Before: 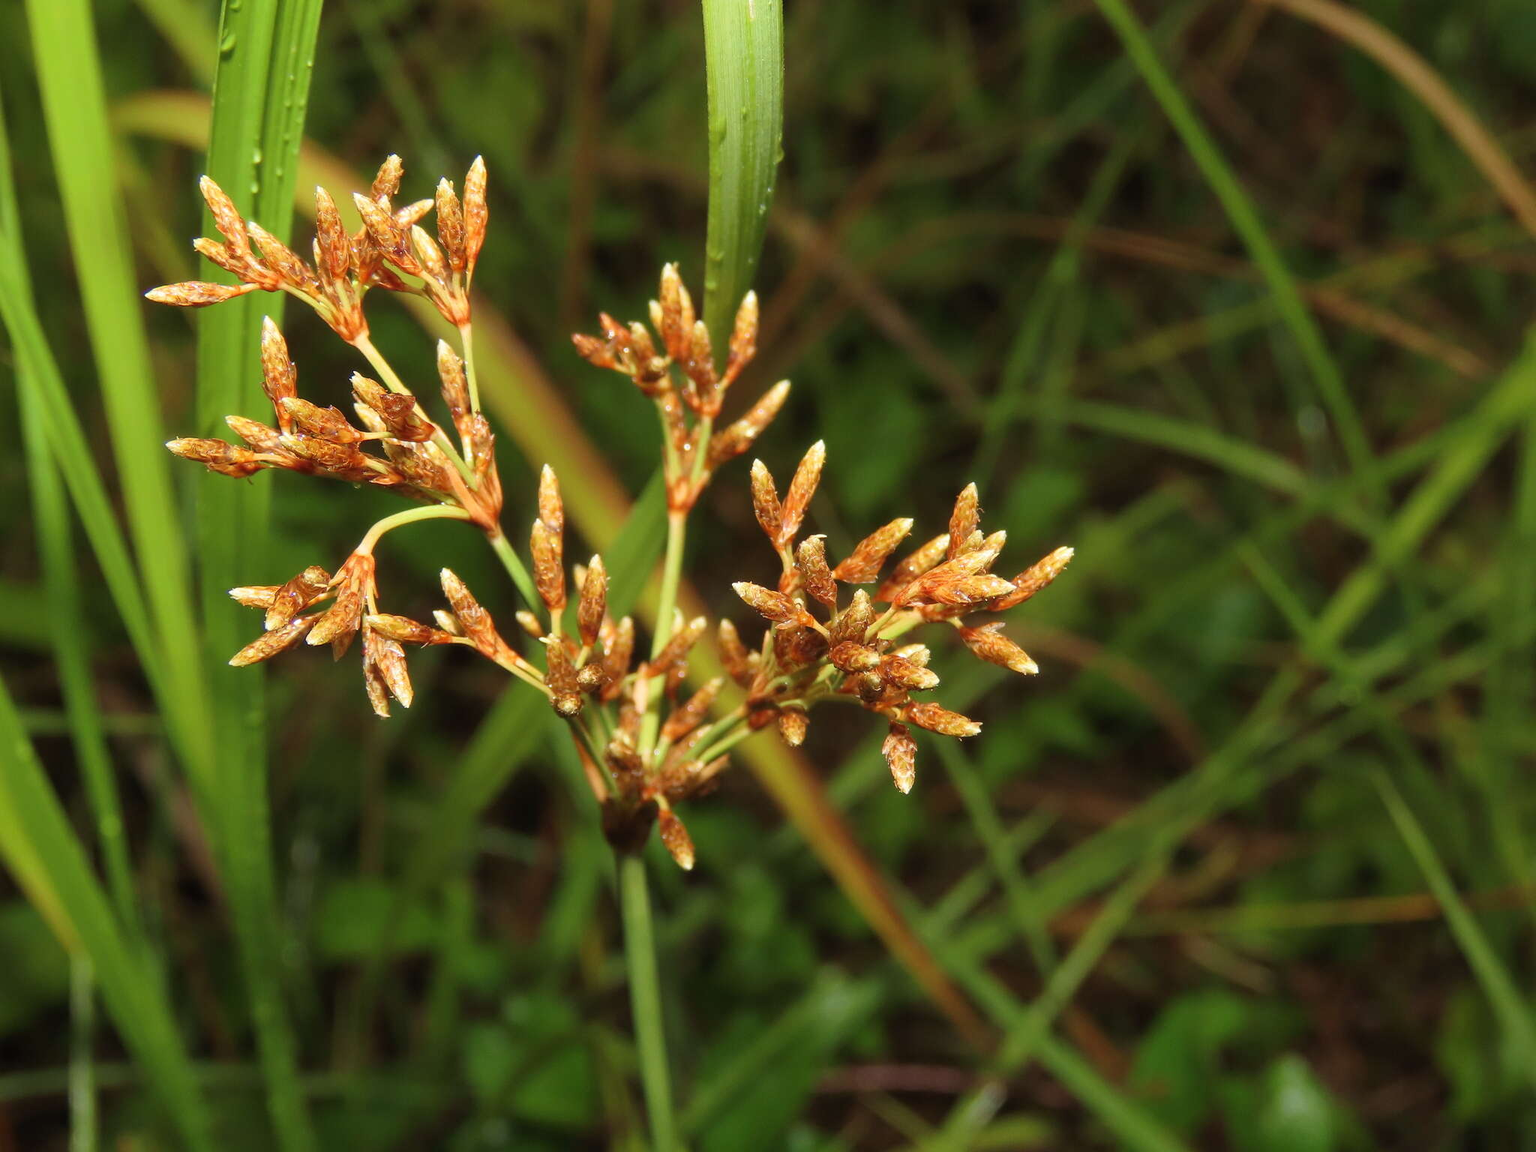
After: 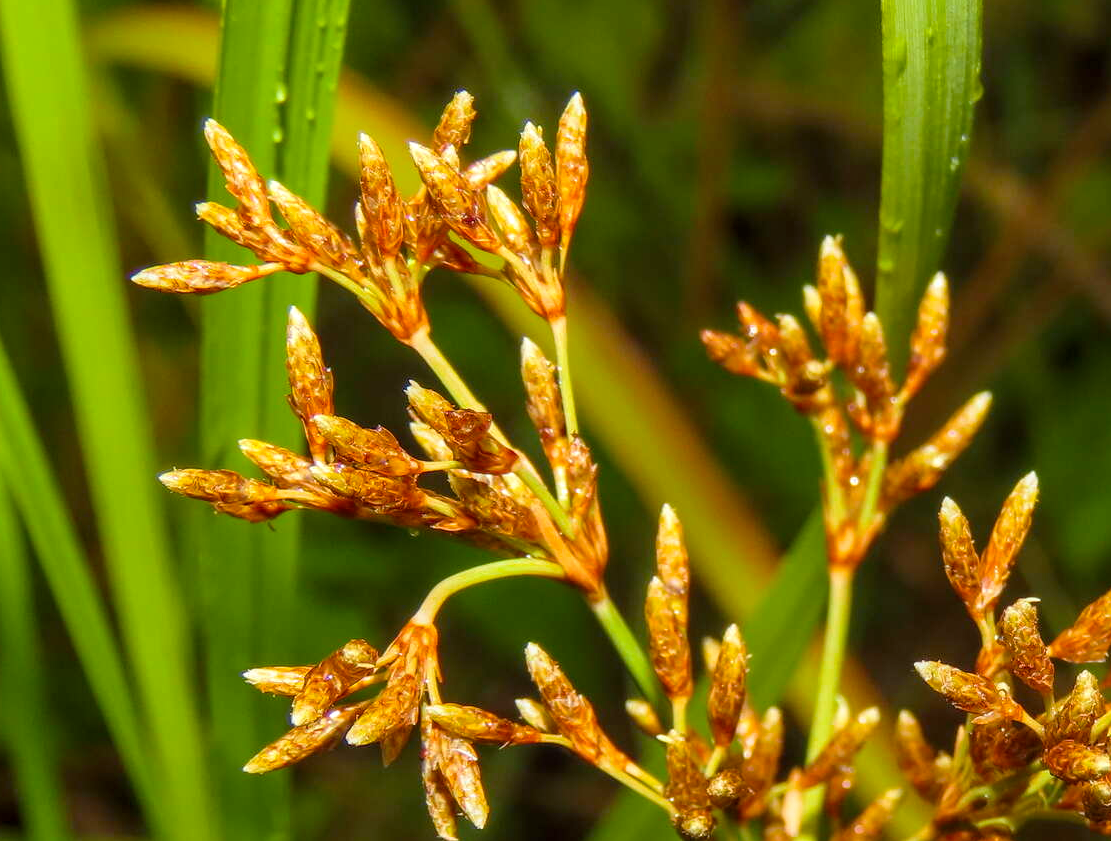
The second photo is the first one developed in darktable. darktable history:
crop and rotate: left 3.069%, top 7.52%, right 42.681%, bottom 37.669%
local contrast: on, module defaults
color balance rgb: perceptual saturation grading › global saturation 29.365%
